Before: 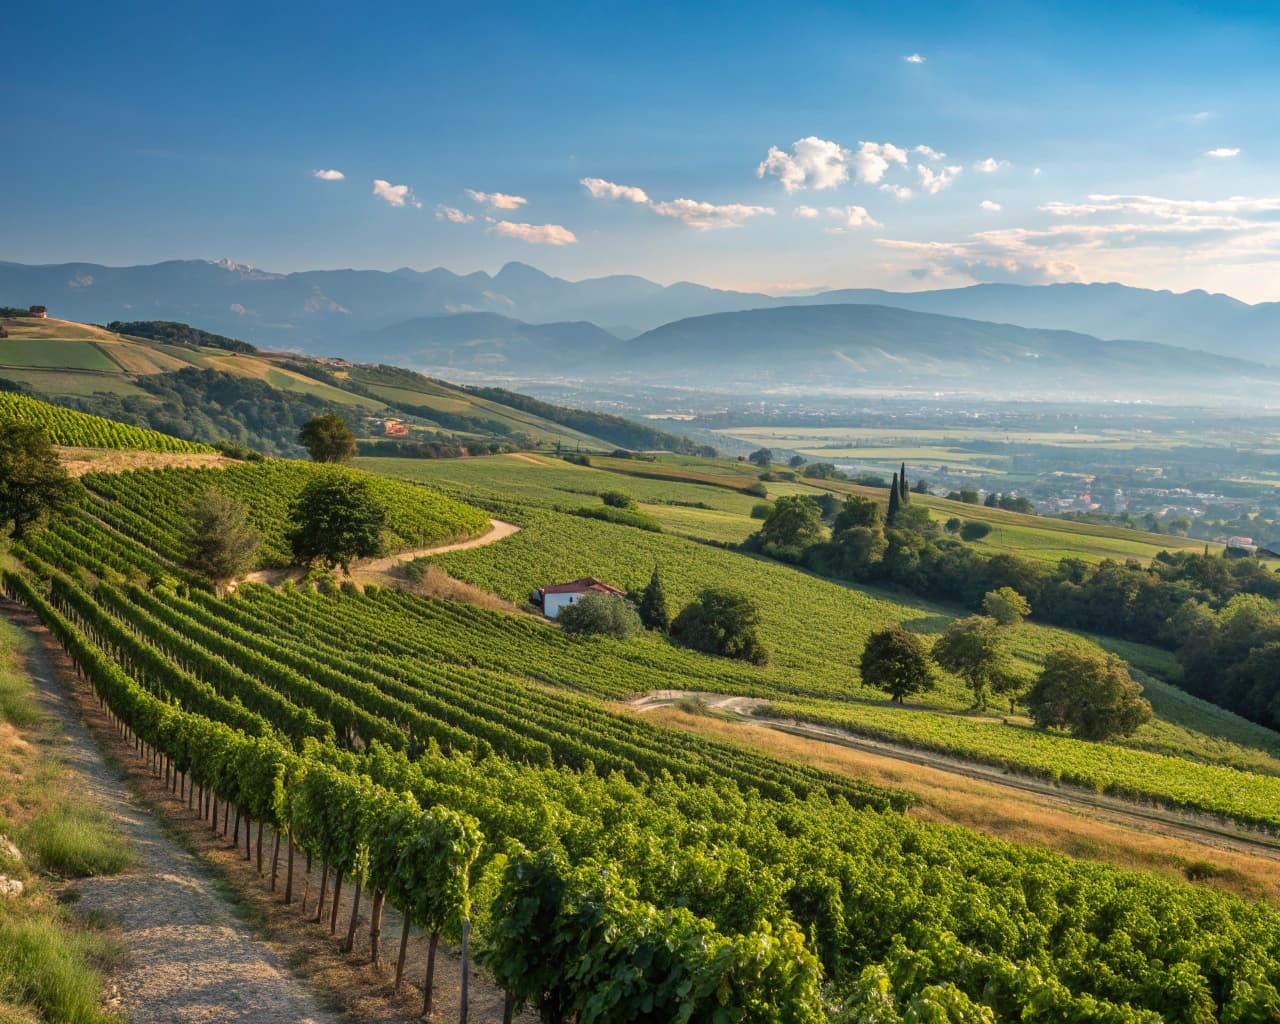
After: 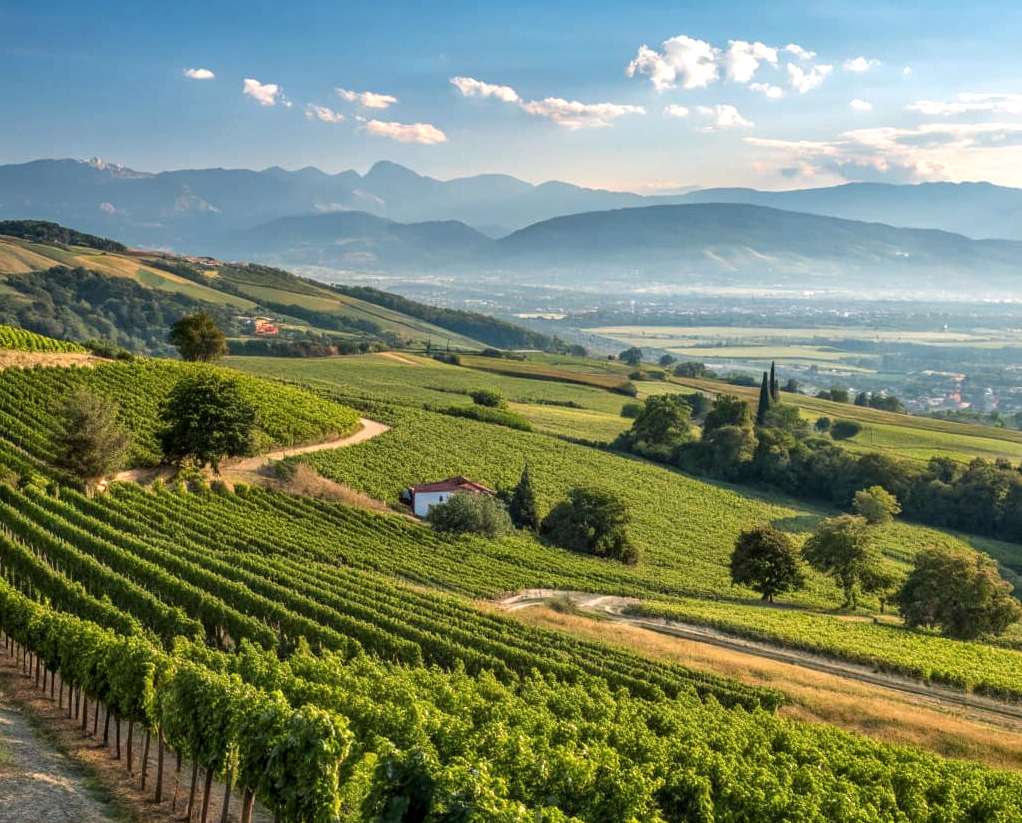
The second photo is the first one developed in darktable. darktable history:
local contrast: on, module defaults
crop and rotate: left 10.207%, top 9.897%, right 9.917%, bottom 9.653%
exposure: exposure 0.201 EV, compensate highlight preservation false
